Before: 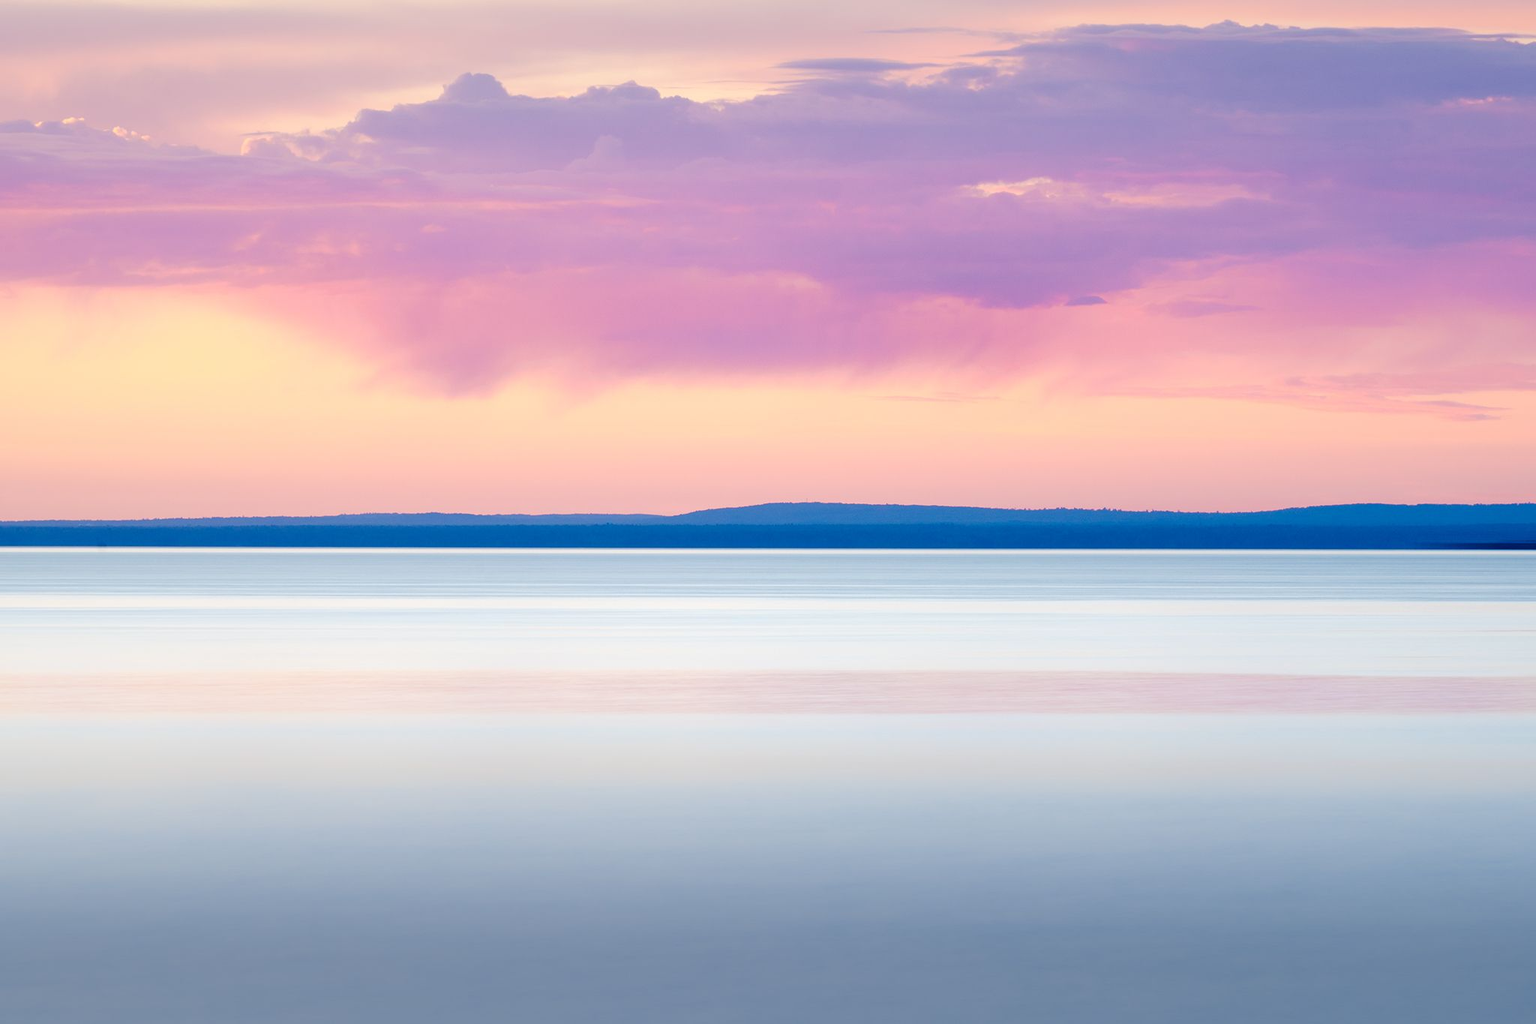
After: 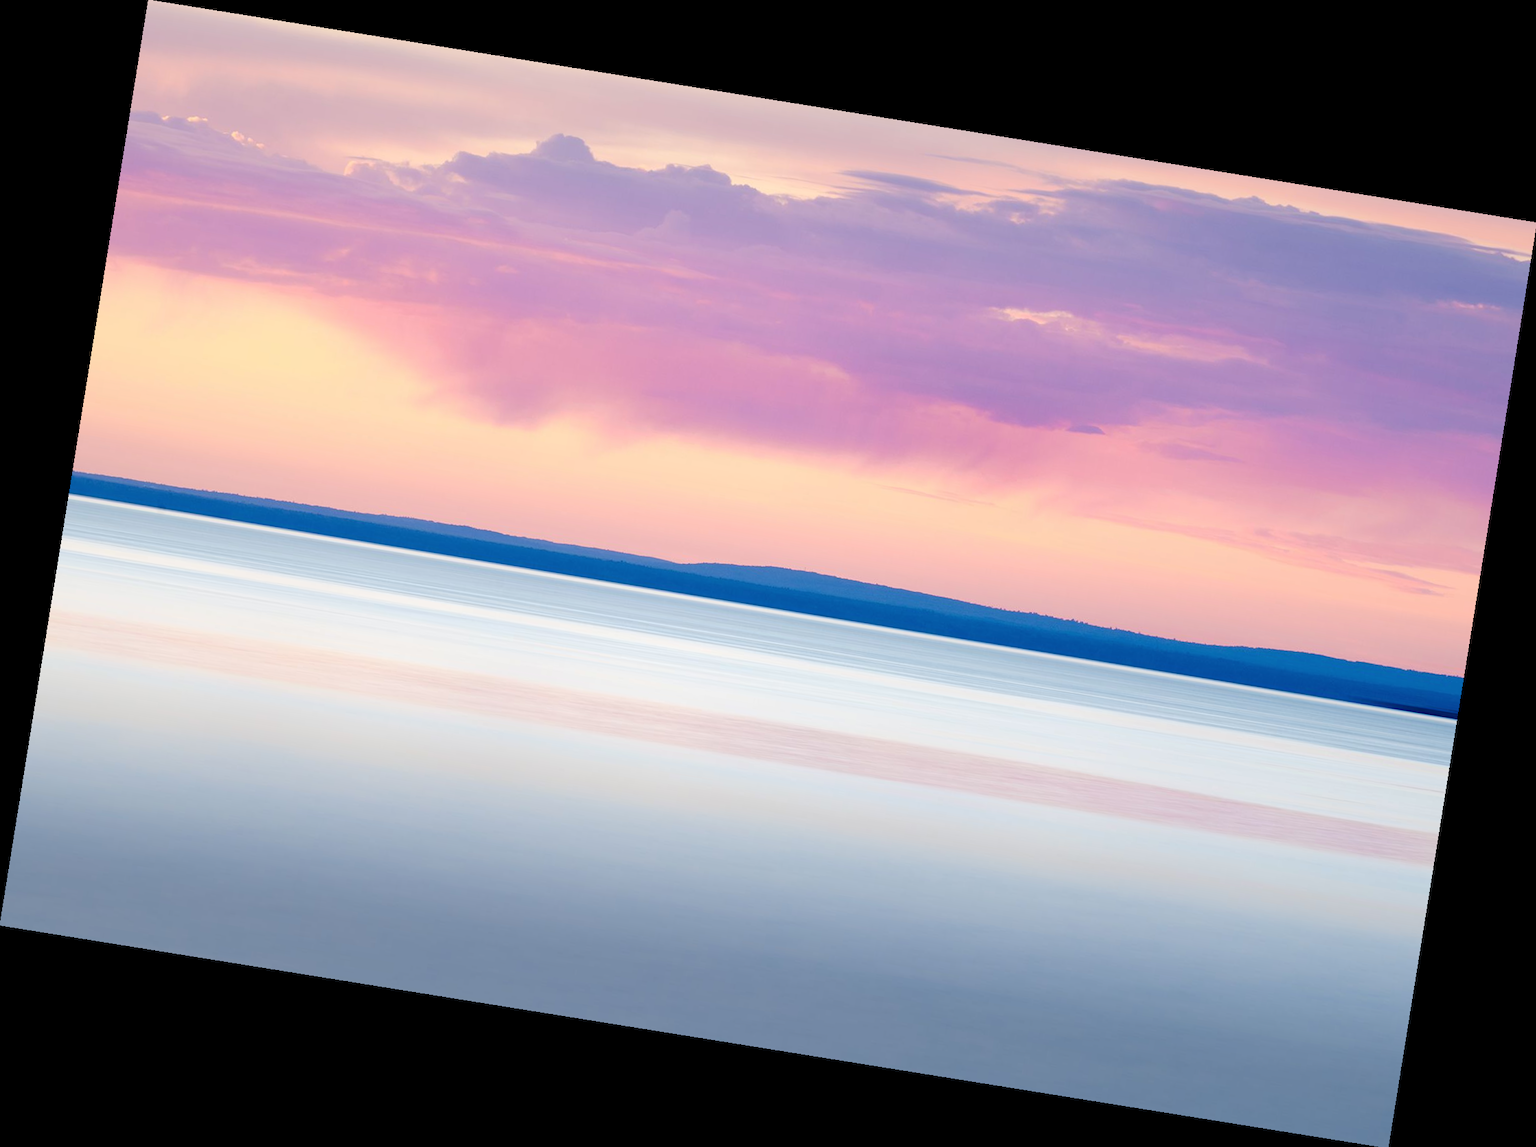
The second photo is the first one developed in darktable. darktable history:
rotate and perspective: rotation 9.12°, automatic cropping off
color balance: output saturation 98.5%
